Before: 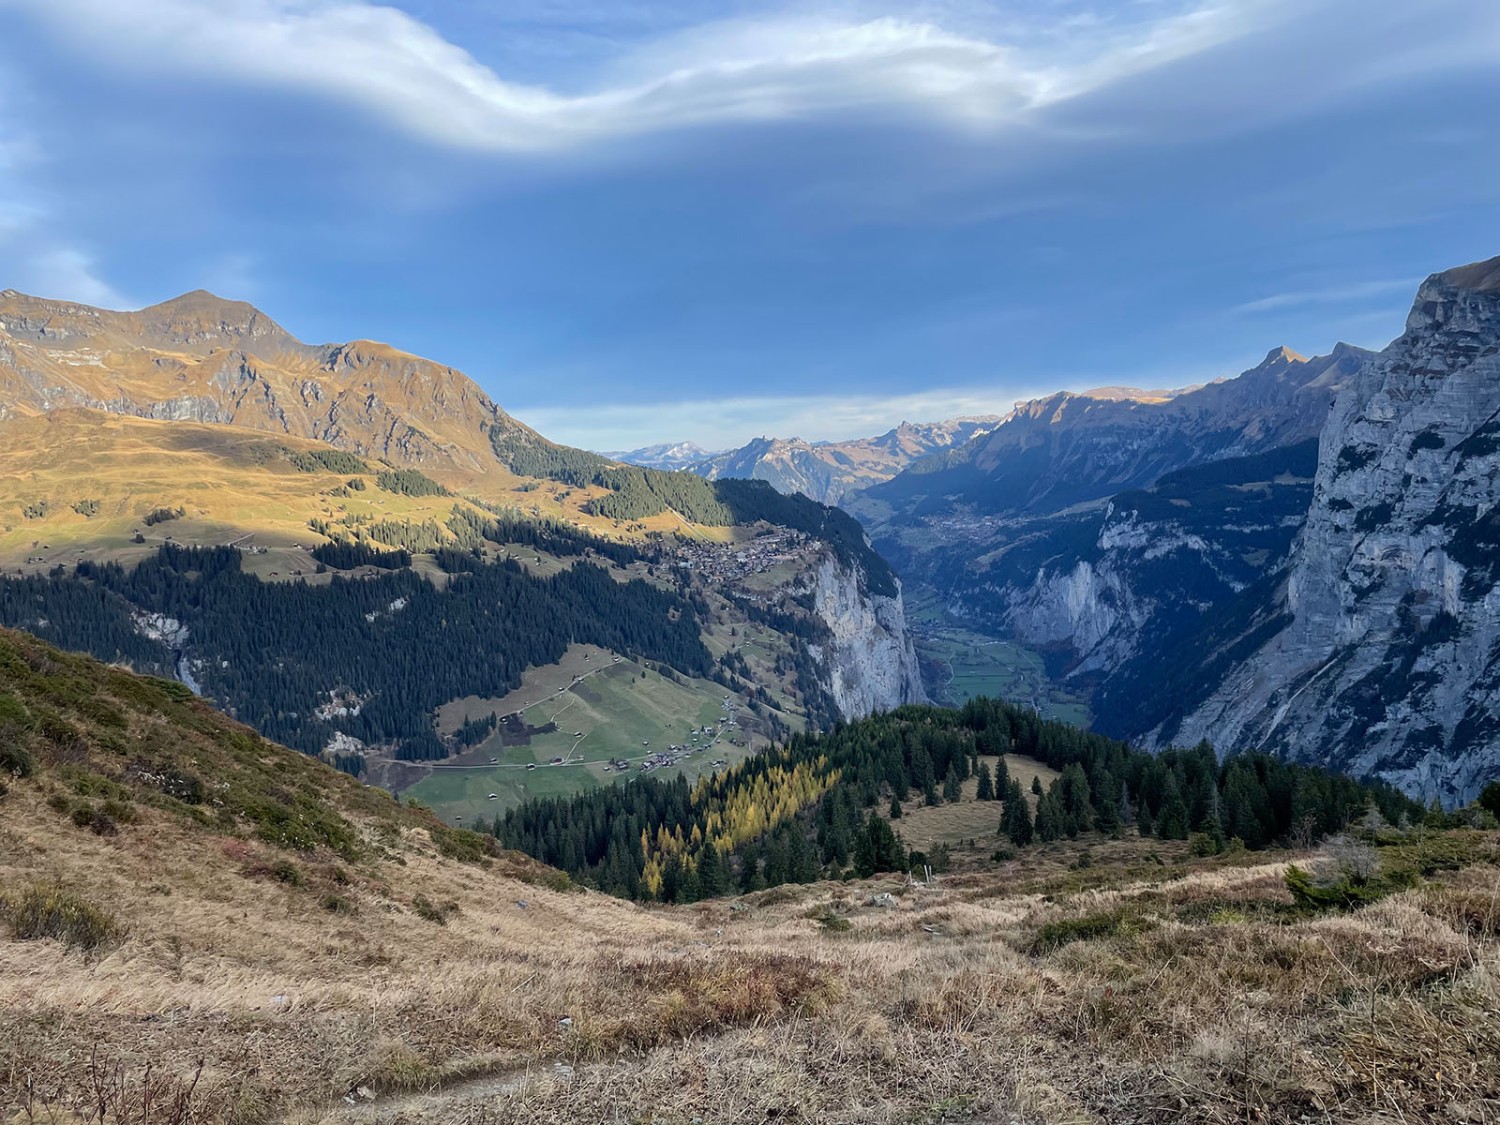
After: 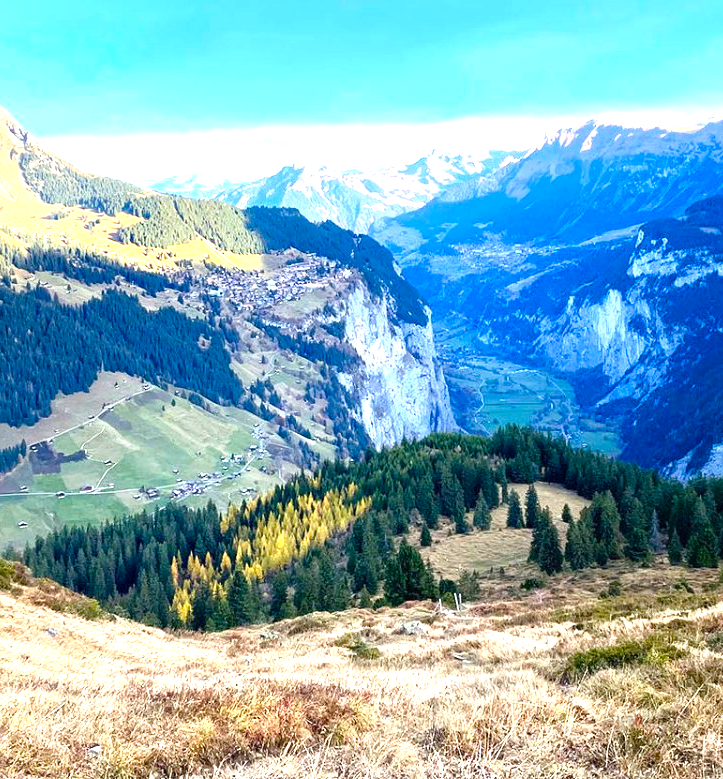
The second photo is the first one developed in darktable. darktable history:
tone equalizer: -8 EV -0.454 EV, -7 EV -0.356 EV, -6 EV -0.339 EV, -5 EV -0.204 EV, -3 EV 0.189 EV, -2 EV 0.315 EV, -1 EV 0.393 EV, +0 EV 0.4 EV
exposure: black level correction 0, exposure 1.33 EV
crop: left 31.388%, top 24.256%, right 20.395%, bottom 6.483%
color balance rgb: linear chroma grading › global chroma 25.503%, perceptual saturation grading › global saturation 20%, perceptual saturation grading › highlights -25.64%, perceptual saturation grading › shadows 25.378%, global vibrance 20%
